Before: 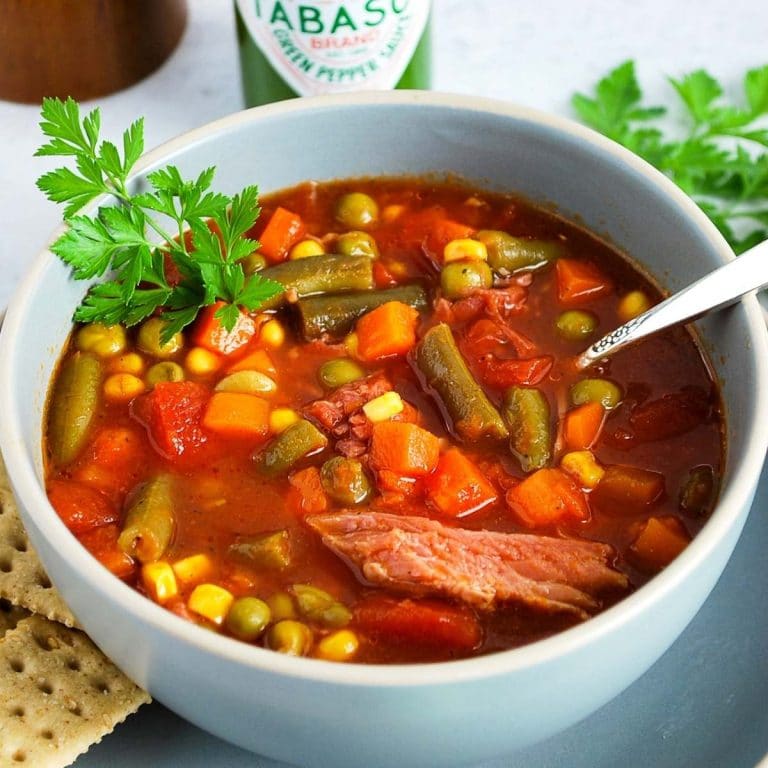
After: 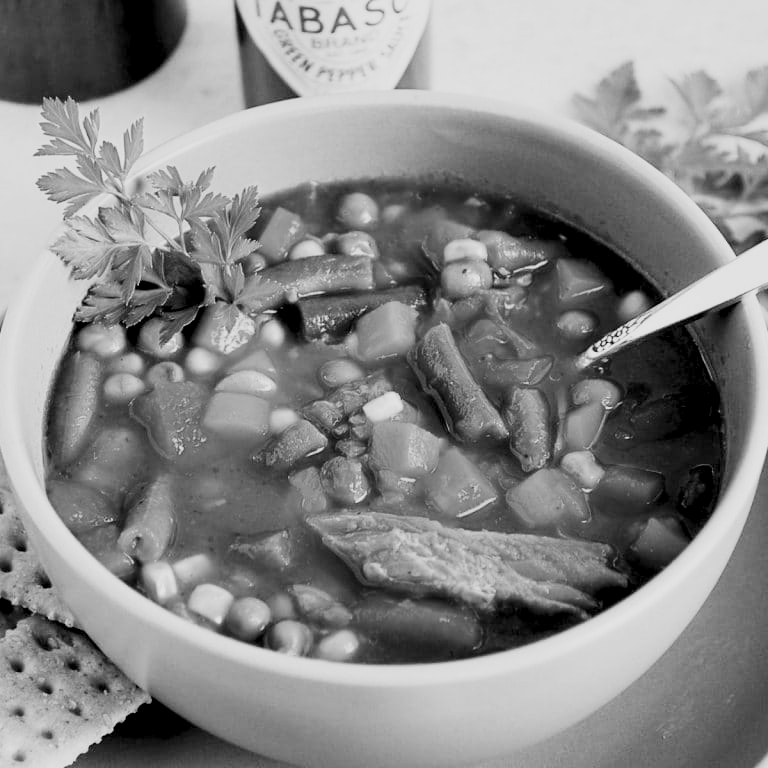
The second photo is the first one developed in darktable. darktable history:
levels: levels [0.073, 0.497, 0.972]
white balance: emerald 1
monochrome: a 32, b 64, size 2.3
sigmoid: on, module defaults
color correction: highlights a* -5.94, highlights b* 11.19
